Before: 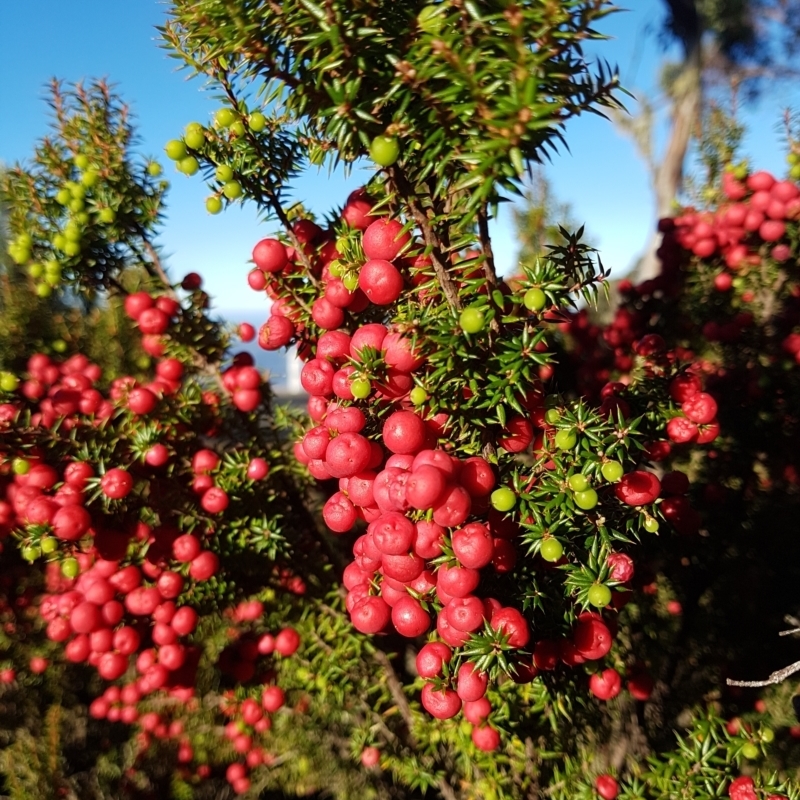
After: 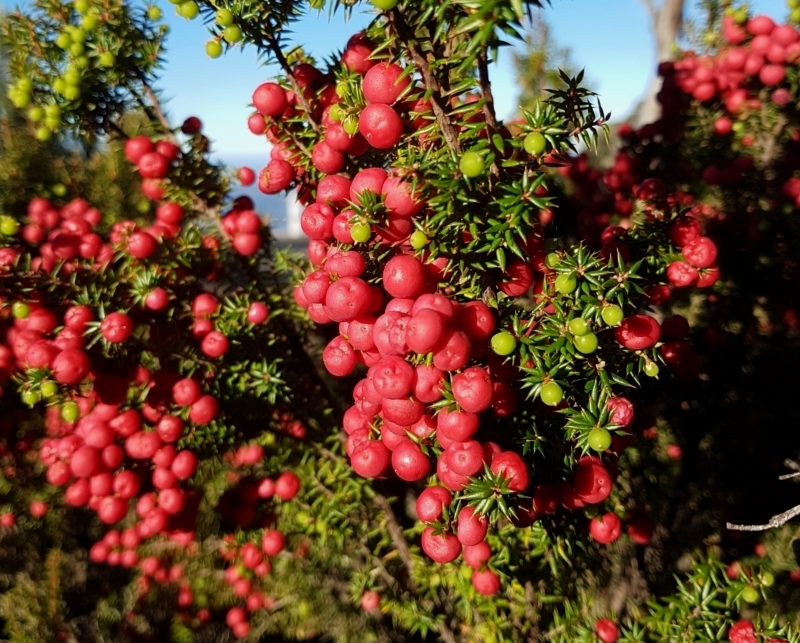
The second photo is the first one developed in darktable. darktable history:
crop and rotate: top 19.587%
exposure: black level correction 0.001, exposure -0.123 EV, compensate highlight preservation false
